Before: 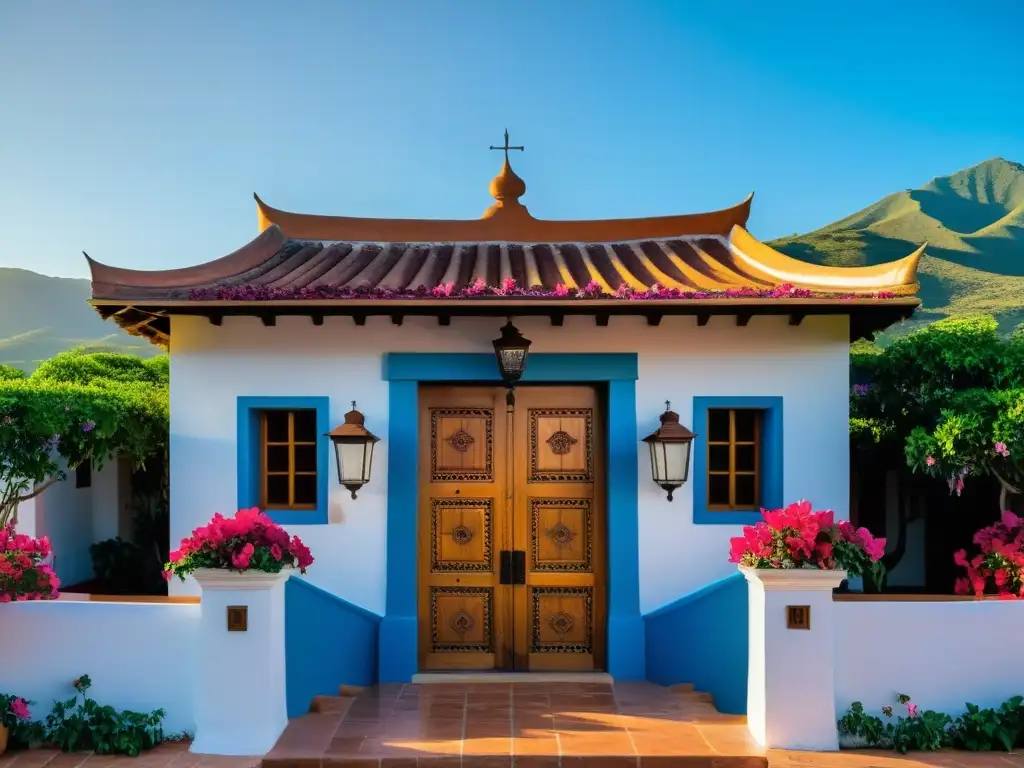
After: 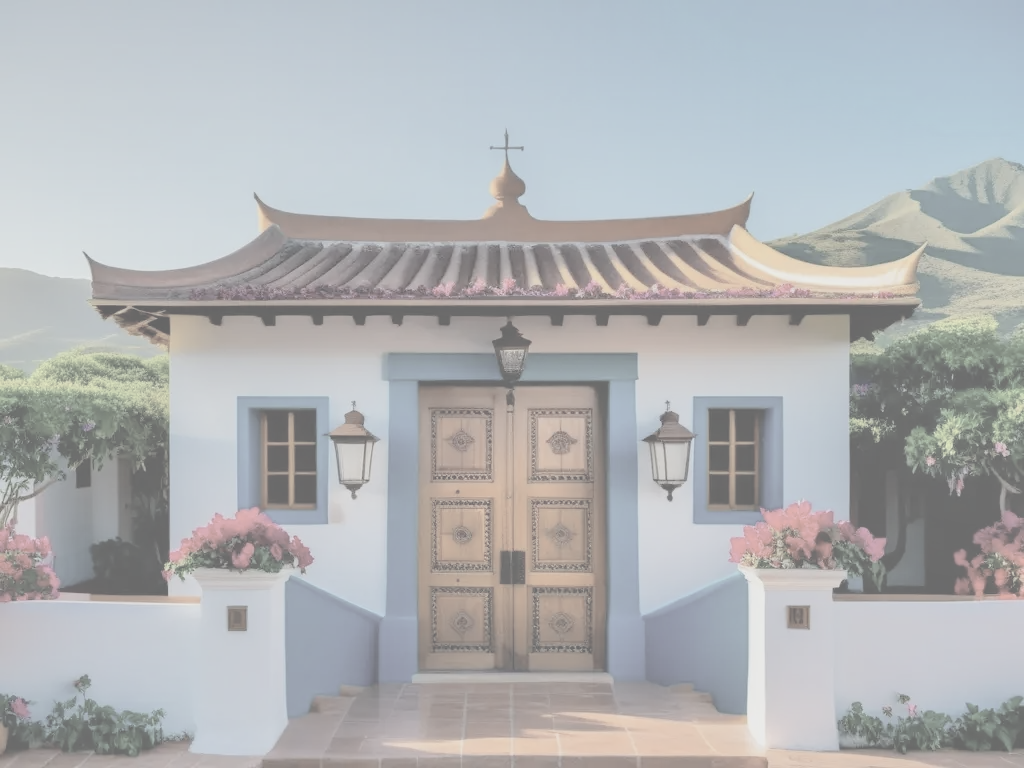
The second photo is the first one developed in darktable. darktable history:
tone equalizer: edges refinement/feathering 500, mask exposure compensation -1.57 EV, preserve details no
contrast brightness saturation: contrast -0.3, brightness 0.744, saturation -0.786
shadows and highlights: shadows 51.81, highlights -28.42, soften with gaussian
